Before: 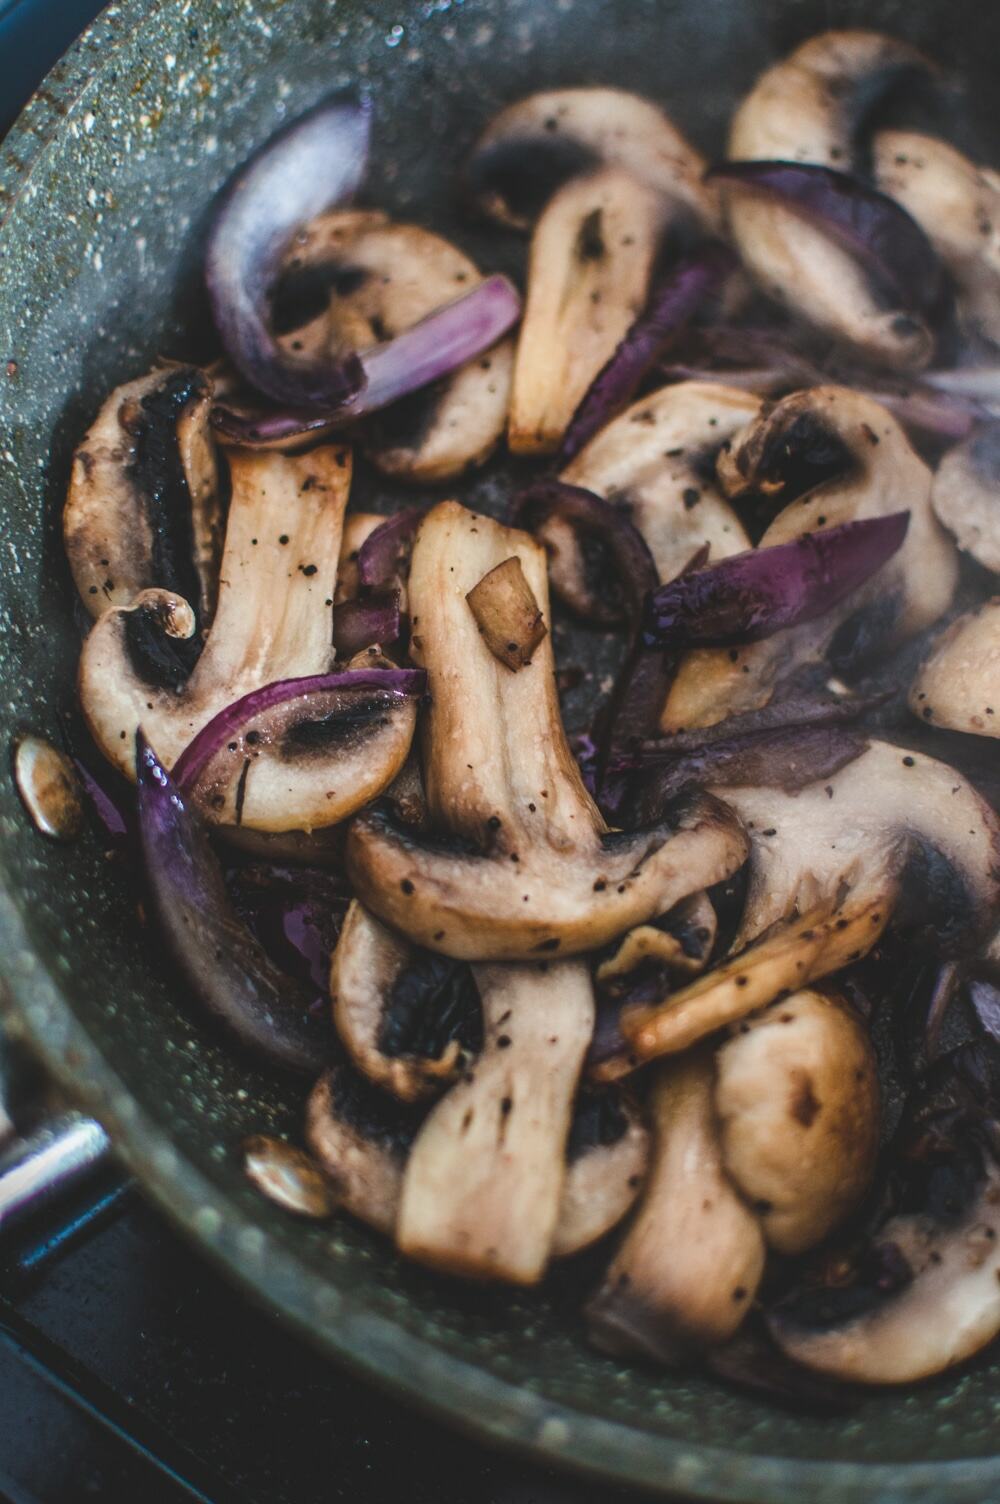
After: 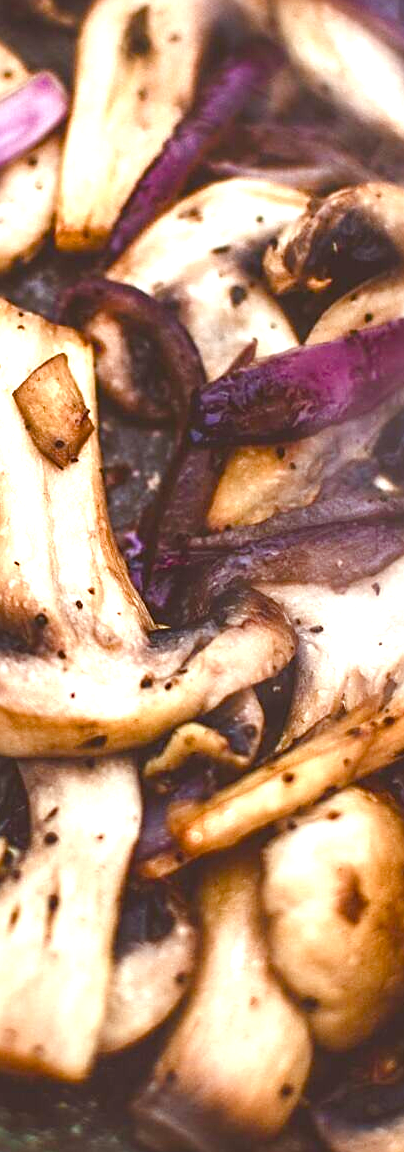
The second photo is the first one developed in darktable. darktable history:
sharpen: on, module defaults
crop: left 45.372%, top 13.549%, right 14.15%, bottom 9.823%
color balance rgb: power › chroma 1.557%, power › hue 26.59°, highlights gain › chroma 0.18%, highlights gain › hue 332.94°, perceptual saturation grading › global saturation 25.585%, perceptual saturation grading › highlights -50.571%, perceptual saturation grading › shadows 30.537%, perceptual brilliance grading › global brilliance 9.276%, global vibrance 20%
exposure: black level correction 0.001, exposure 1 EV, compensate highlight preservation false
